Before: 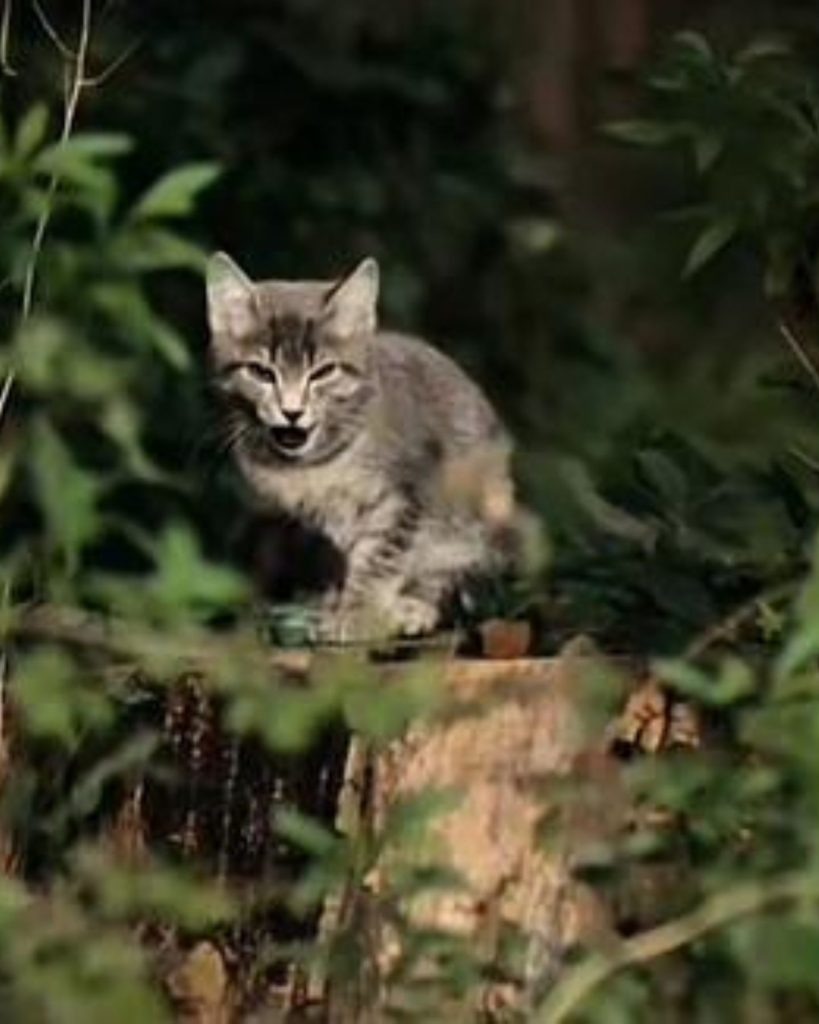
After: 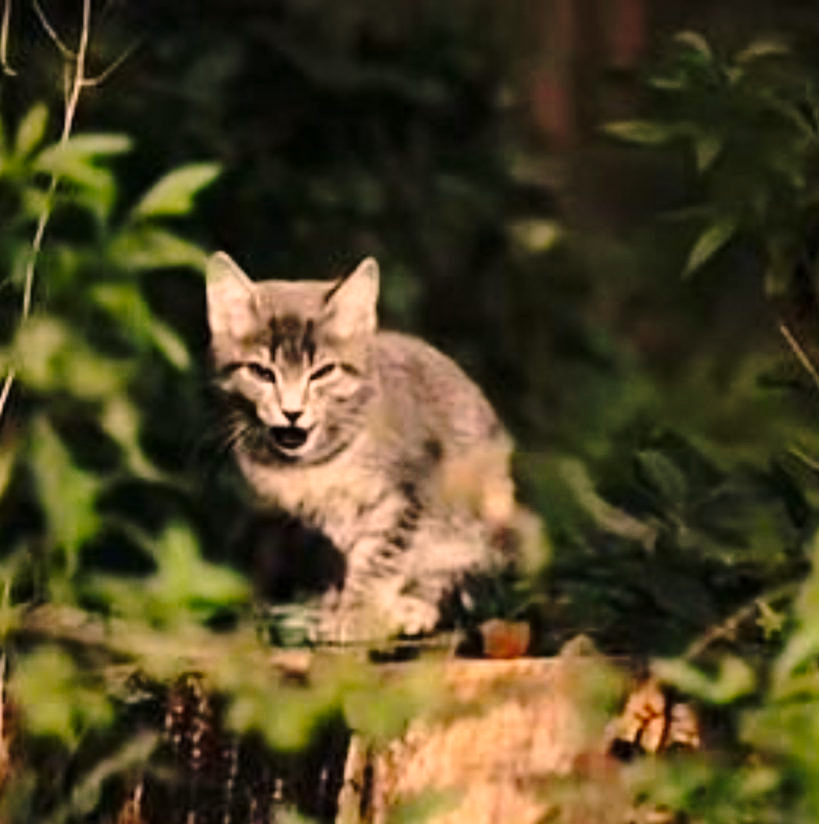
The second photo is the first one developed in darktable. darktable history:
crop: bottom 19.53%
tone equalizer: on, module defaults
base curve: curves: ch0 [(0, 0) (0.028, 0.03) (0.121, 0.232) (0.46, 0.748) (0.859, 0.968) (1, 1)], preserve colors none
color correction: highlights a* 17.48, highlights b* 18.54
shadows and highlights: shadows 24.8, highlights -24.39
